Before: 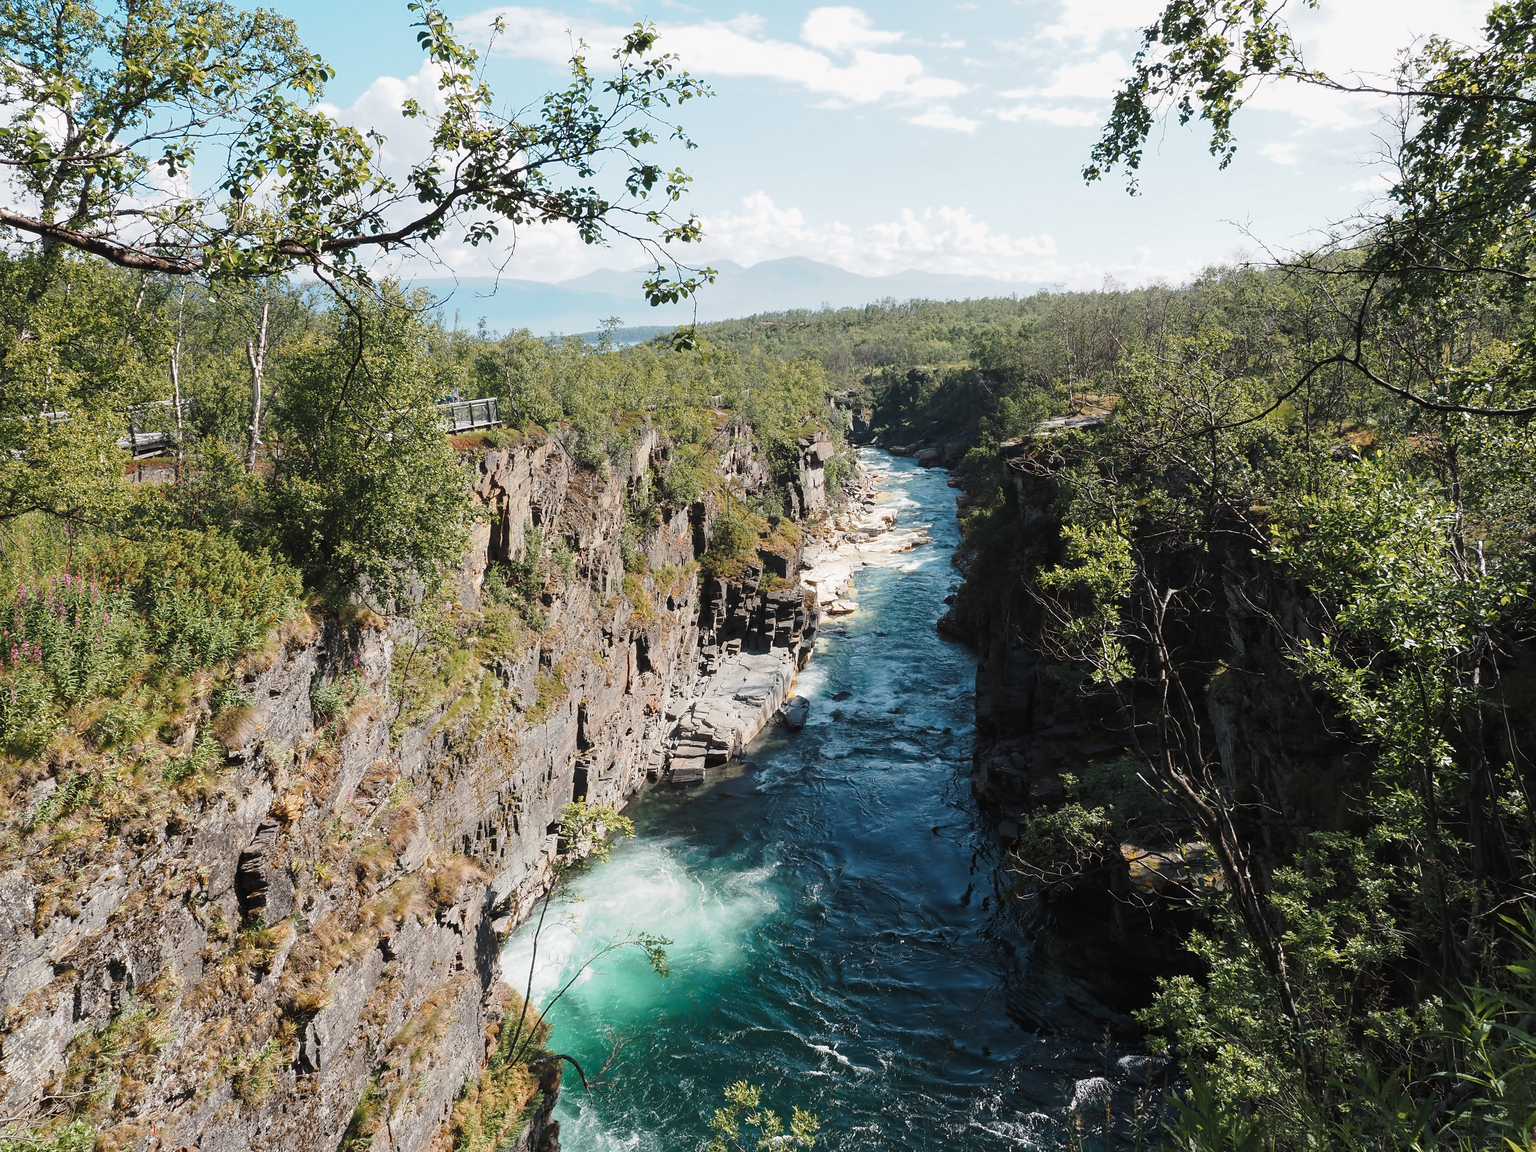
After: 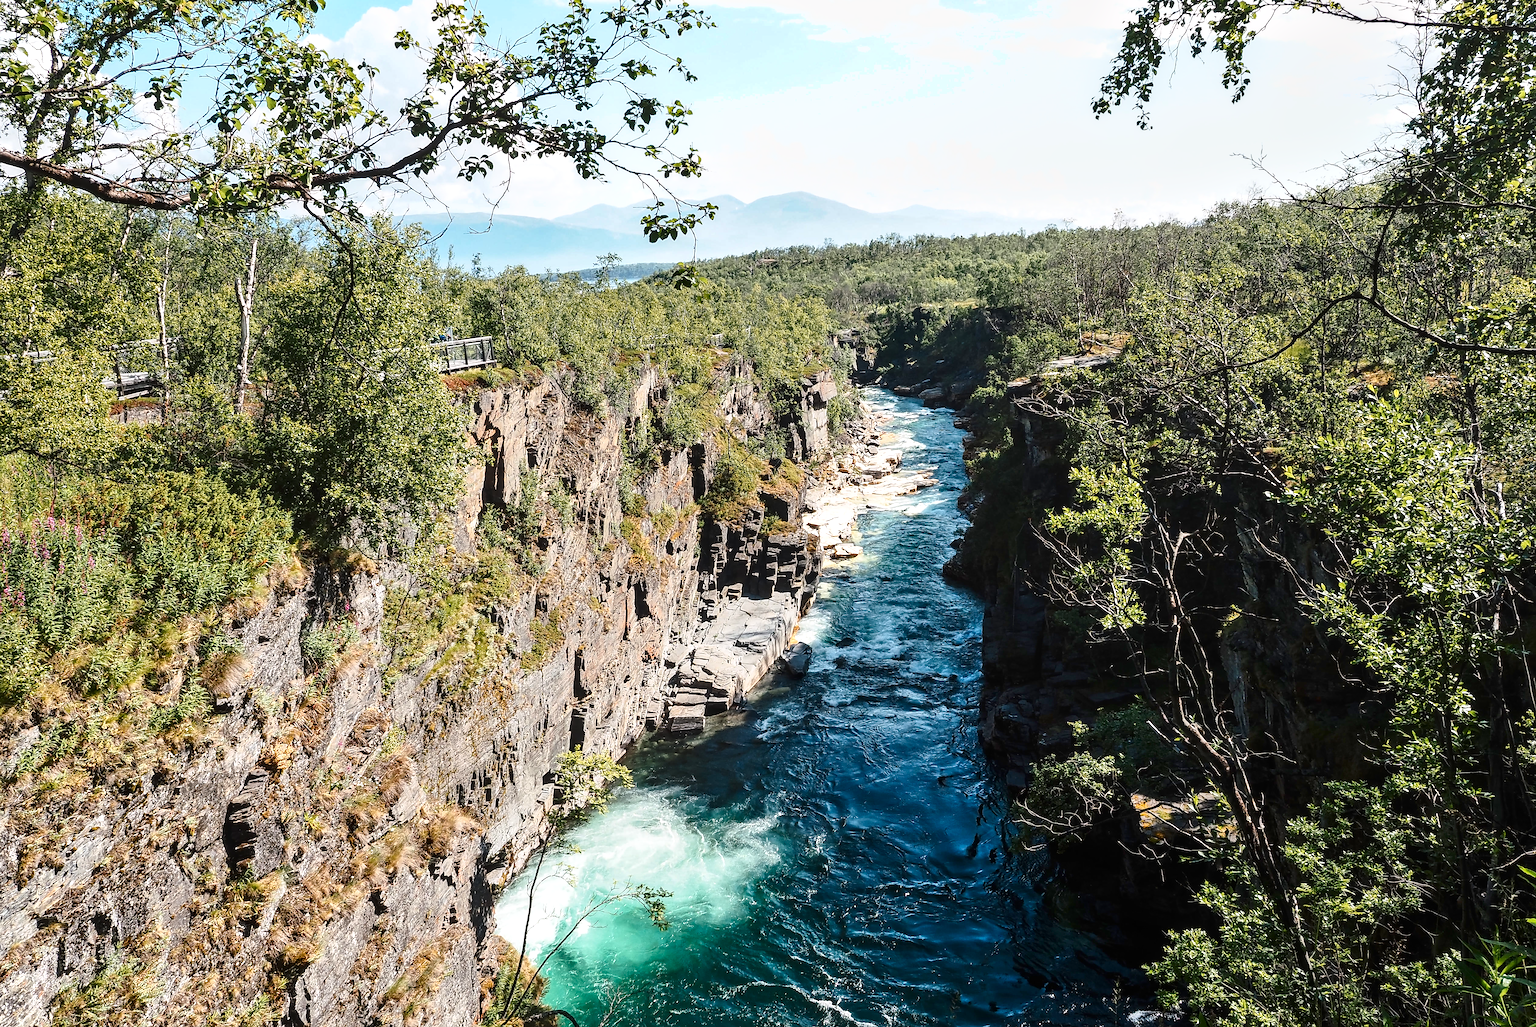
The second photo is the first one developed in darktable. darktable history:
crop: left 1.162%, top 6.094%, right 1.301%, bottom 6.903%
sharpen: on, module defaults
local contrast: on, module defaults
tone equalizer: -8 EV -0.409 EV, -7 EV -0.425 EV, -6 EV -0.354 EV, -5 EV -0.245 EV, -3 EV 0.246 EV, -2 EV 0.363 EV, -1 EV 0.415 EV, +0 EV 0.388 EV, smoothing diameter 24.98%, edges refinement/feathering 11.72, preserve details guided filter
shadows and highlights: soften with gaussian
contrast brightness saturation: contrast 0.202, brightness -0.106, saturation 0.1
